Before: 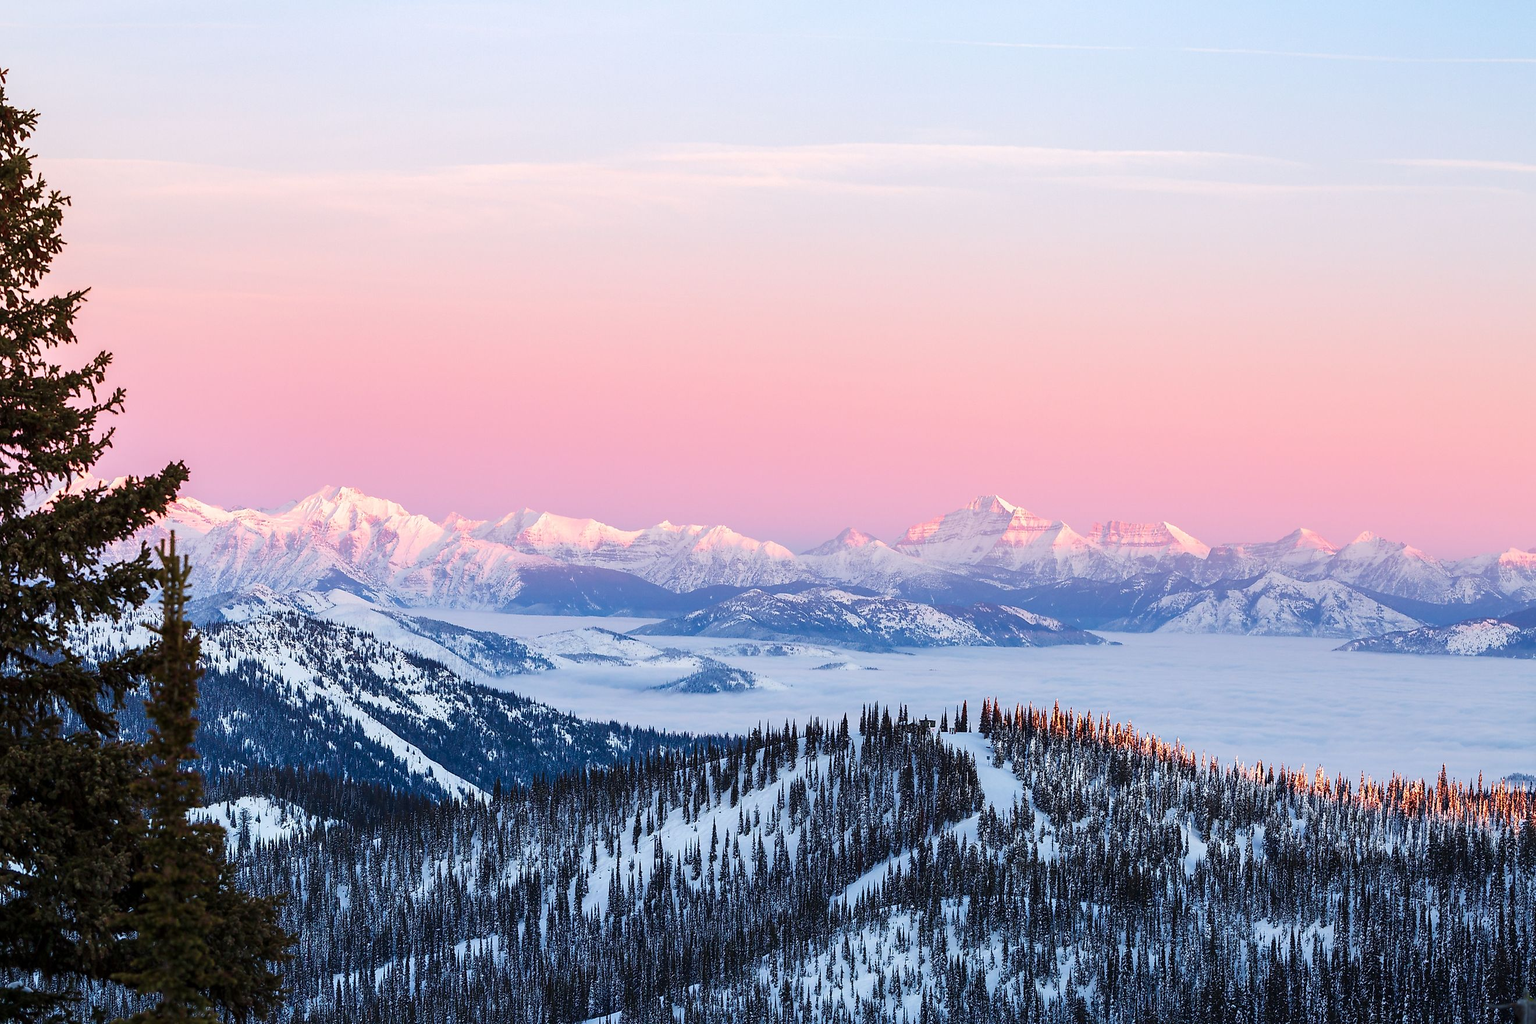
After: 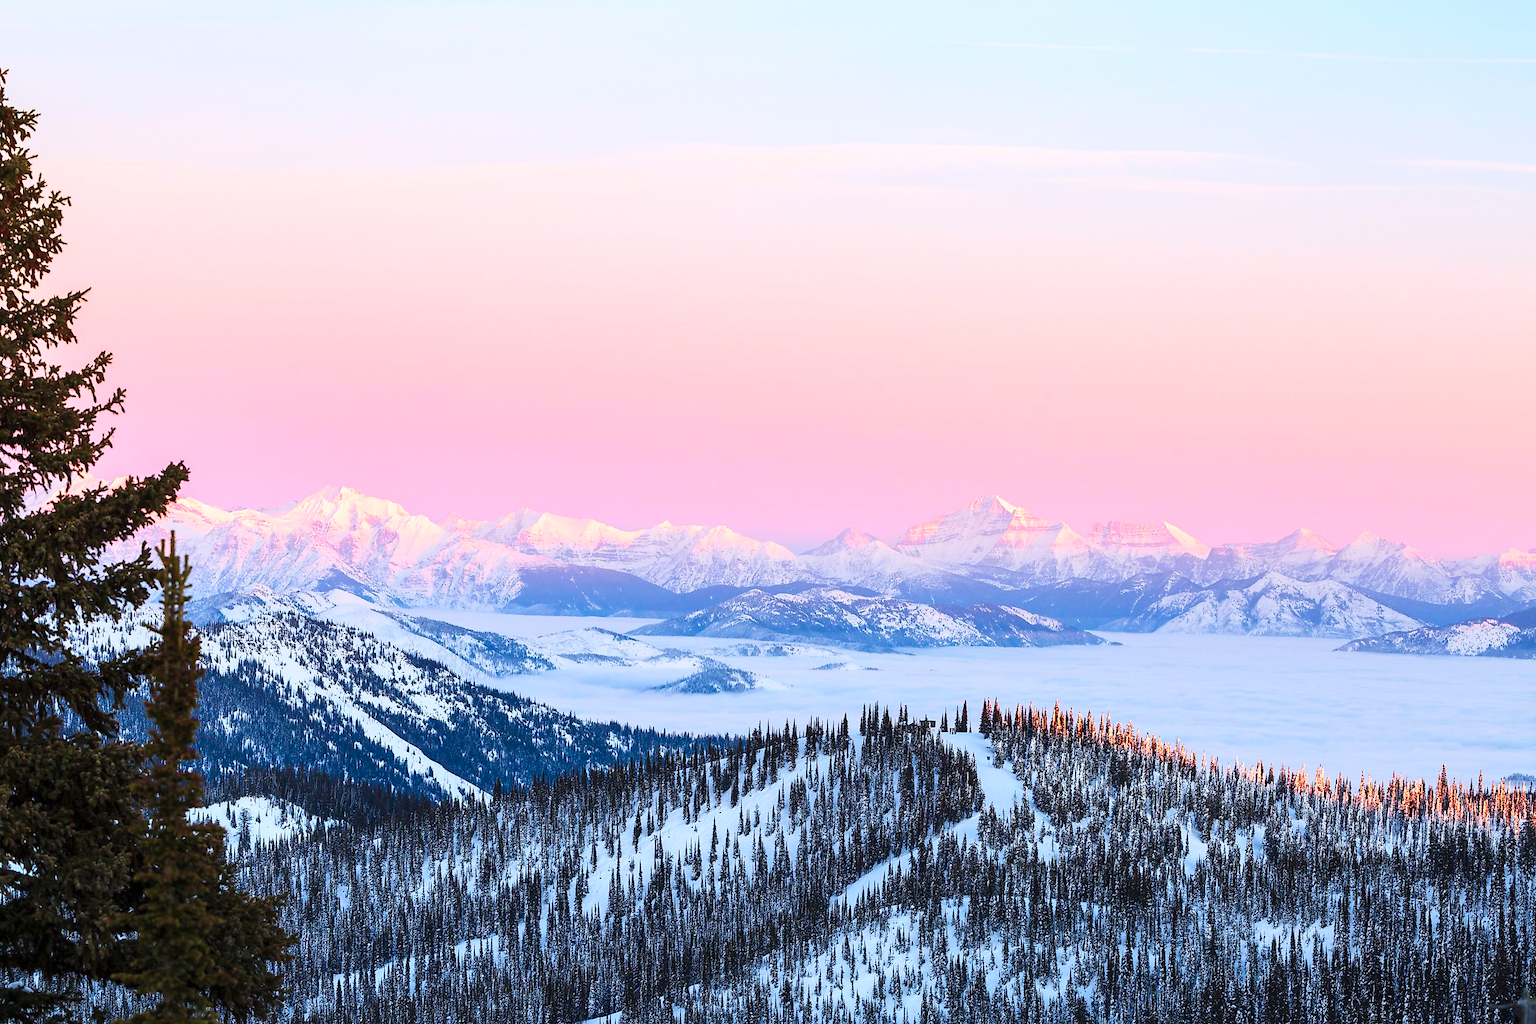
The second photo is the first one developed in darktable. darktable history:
contrast brightness saturation: contrast 0.2, brightness 0.162, saturation 0.225
